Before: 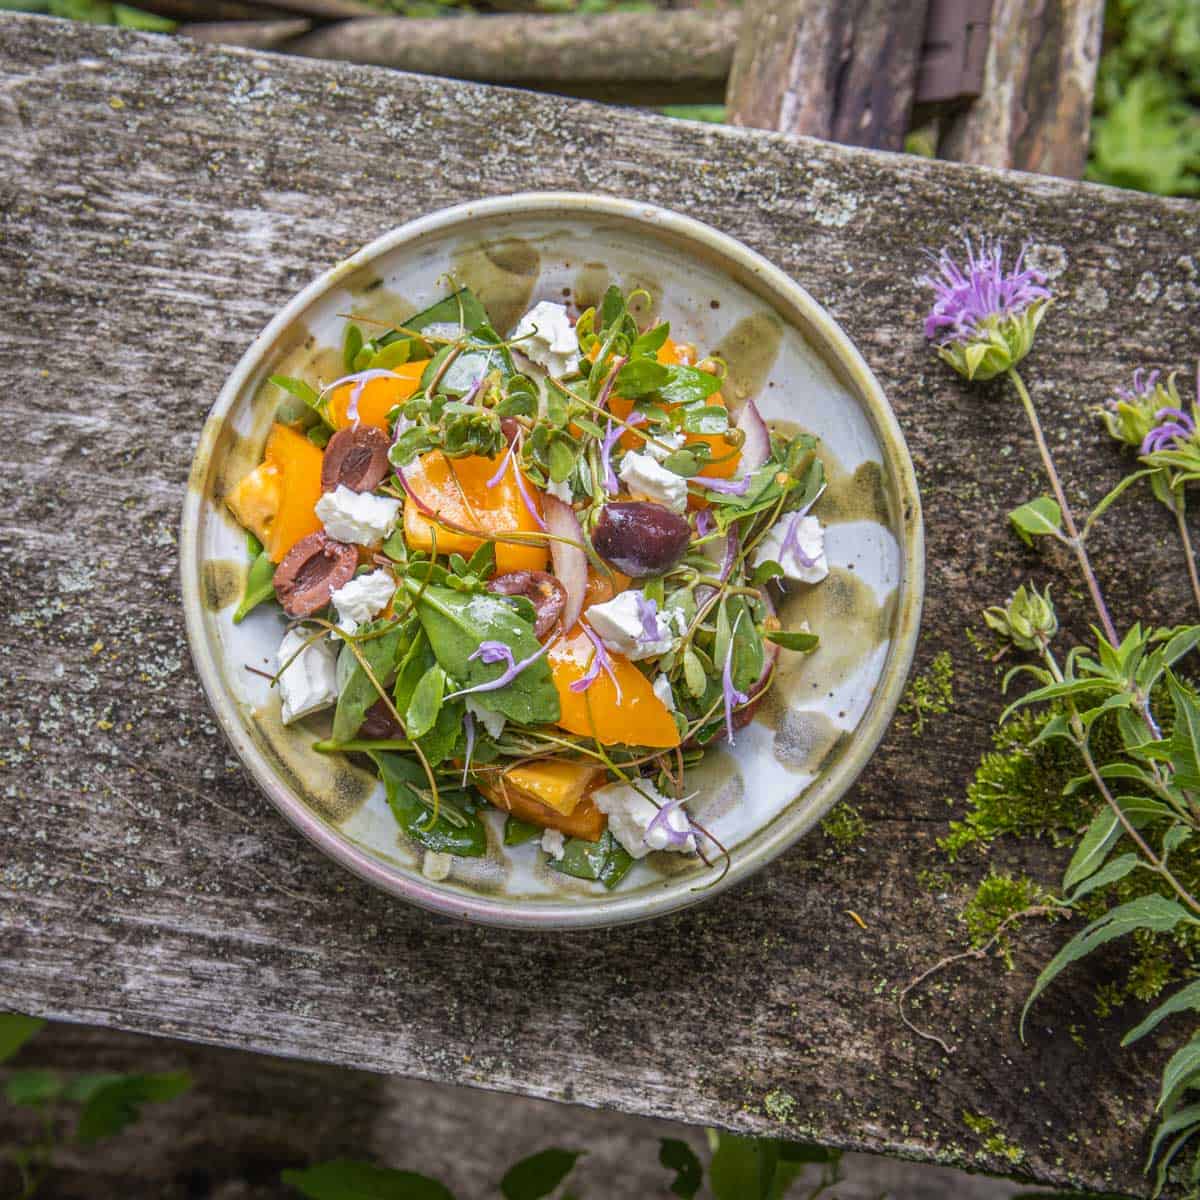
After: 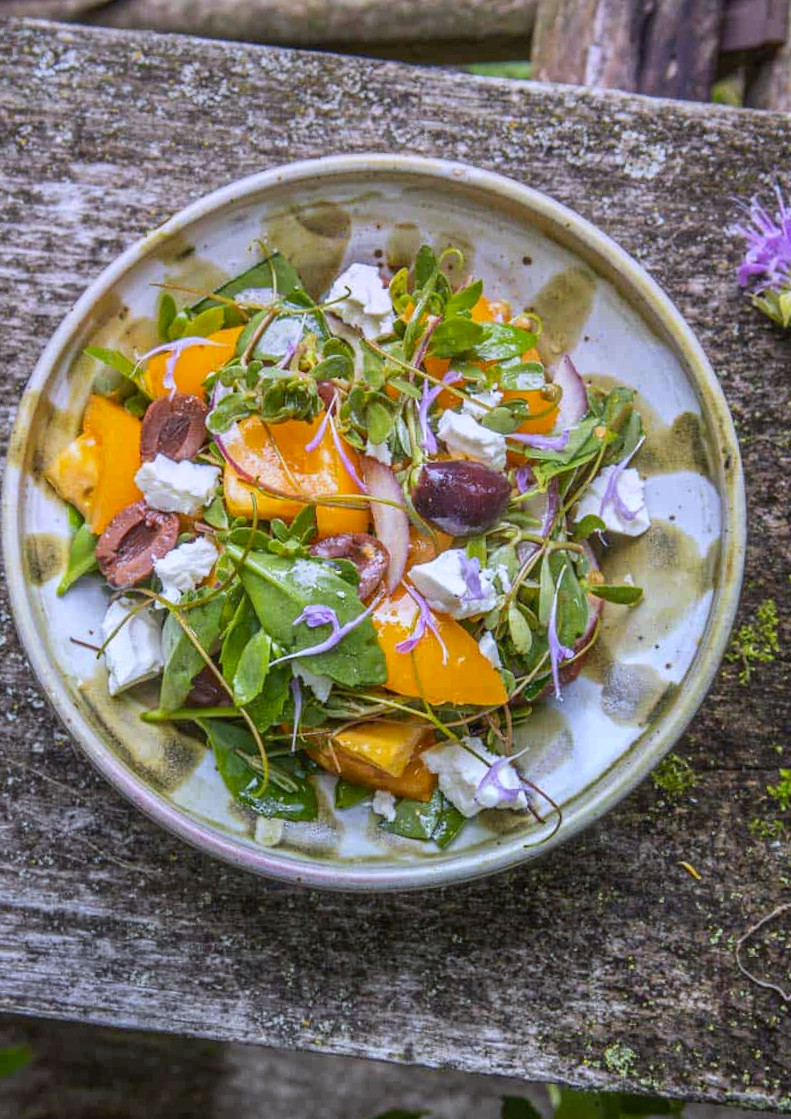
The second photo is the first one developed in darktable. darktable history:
graduated density: density 0.38 EV, hardness 21%, rotation -6.11°, saturation 32%
crop and rotate: left 14.436%, right 18.898%
white balance: red 0.931, blue 1.11
contrast brightness saturation: contrast 0.1, brightness 0.03, saturation 0.09
rotate and perspective: rotation -2°, crop left 0.022, crop right 0.978, crop top 0.049, crop bottom 0.951
